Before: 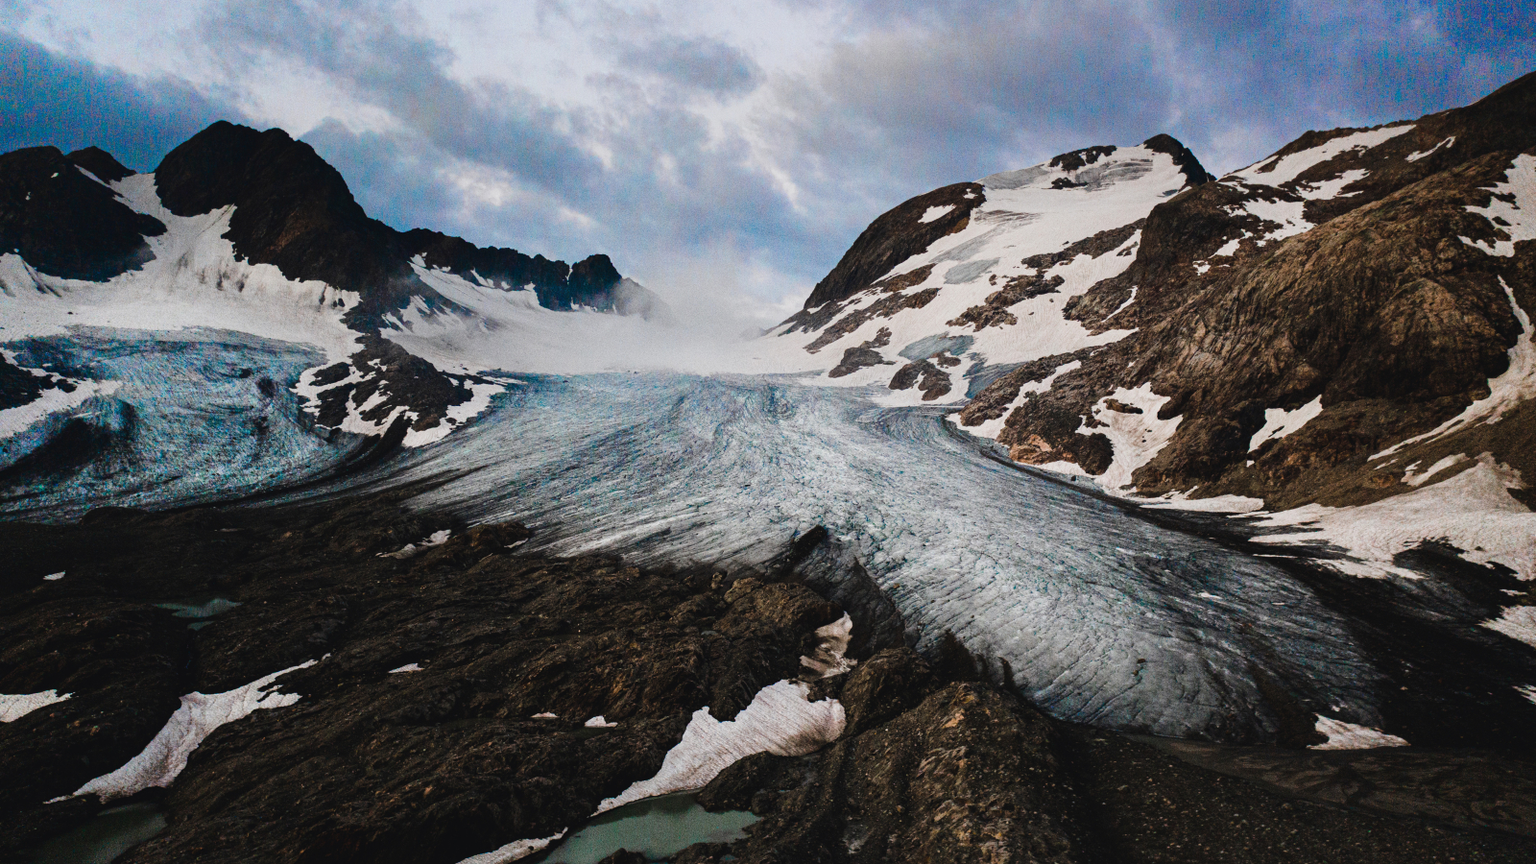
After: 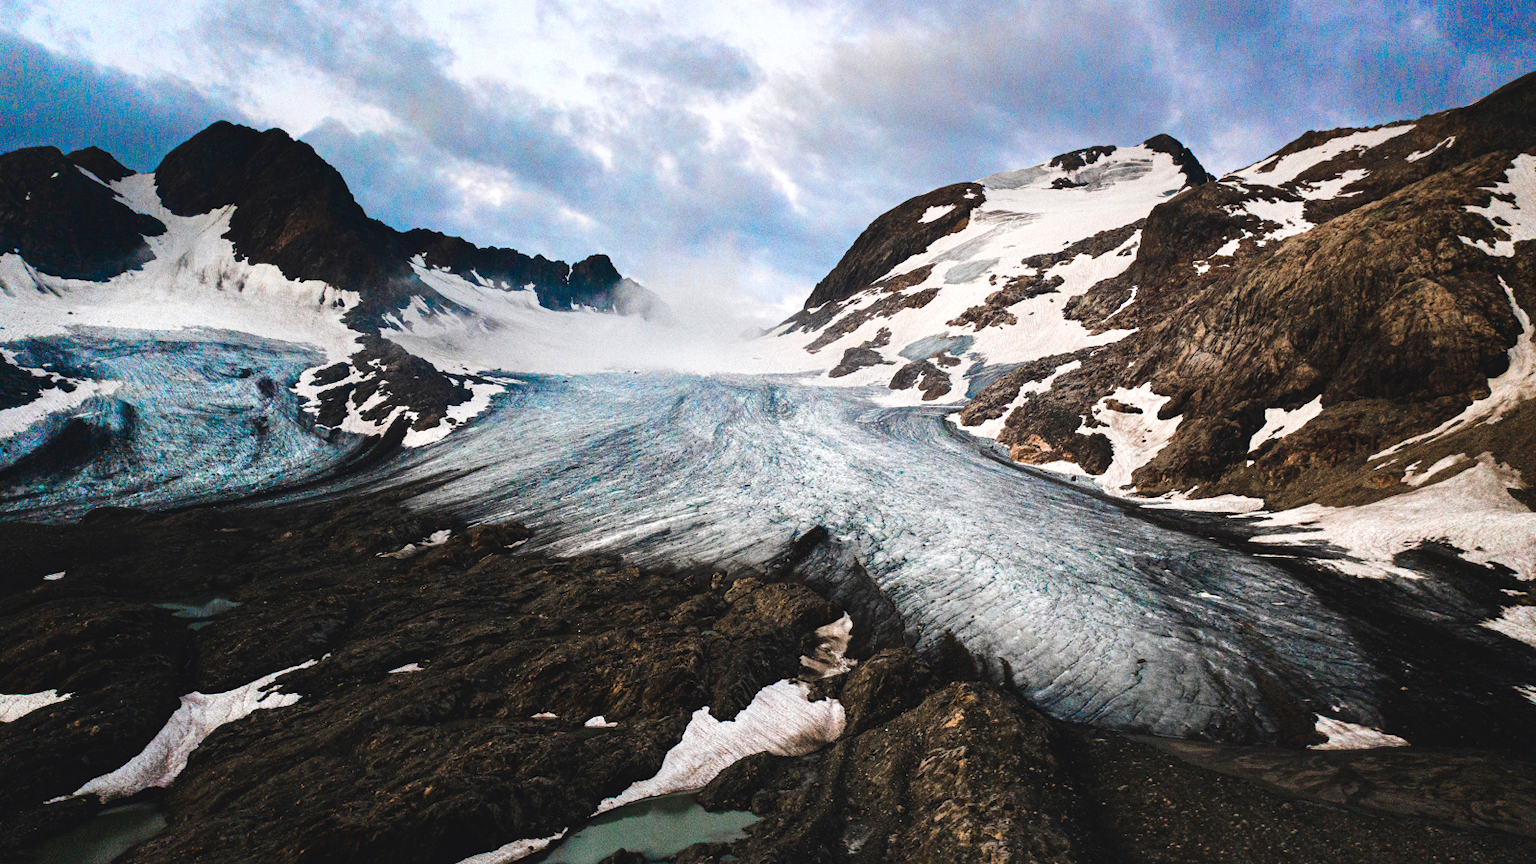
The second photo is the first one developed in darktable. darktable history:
exposure: exposure 0.567 EV, compensate highlight preservation false
